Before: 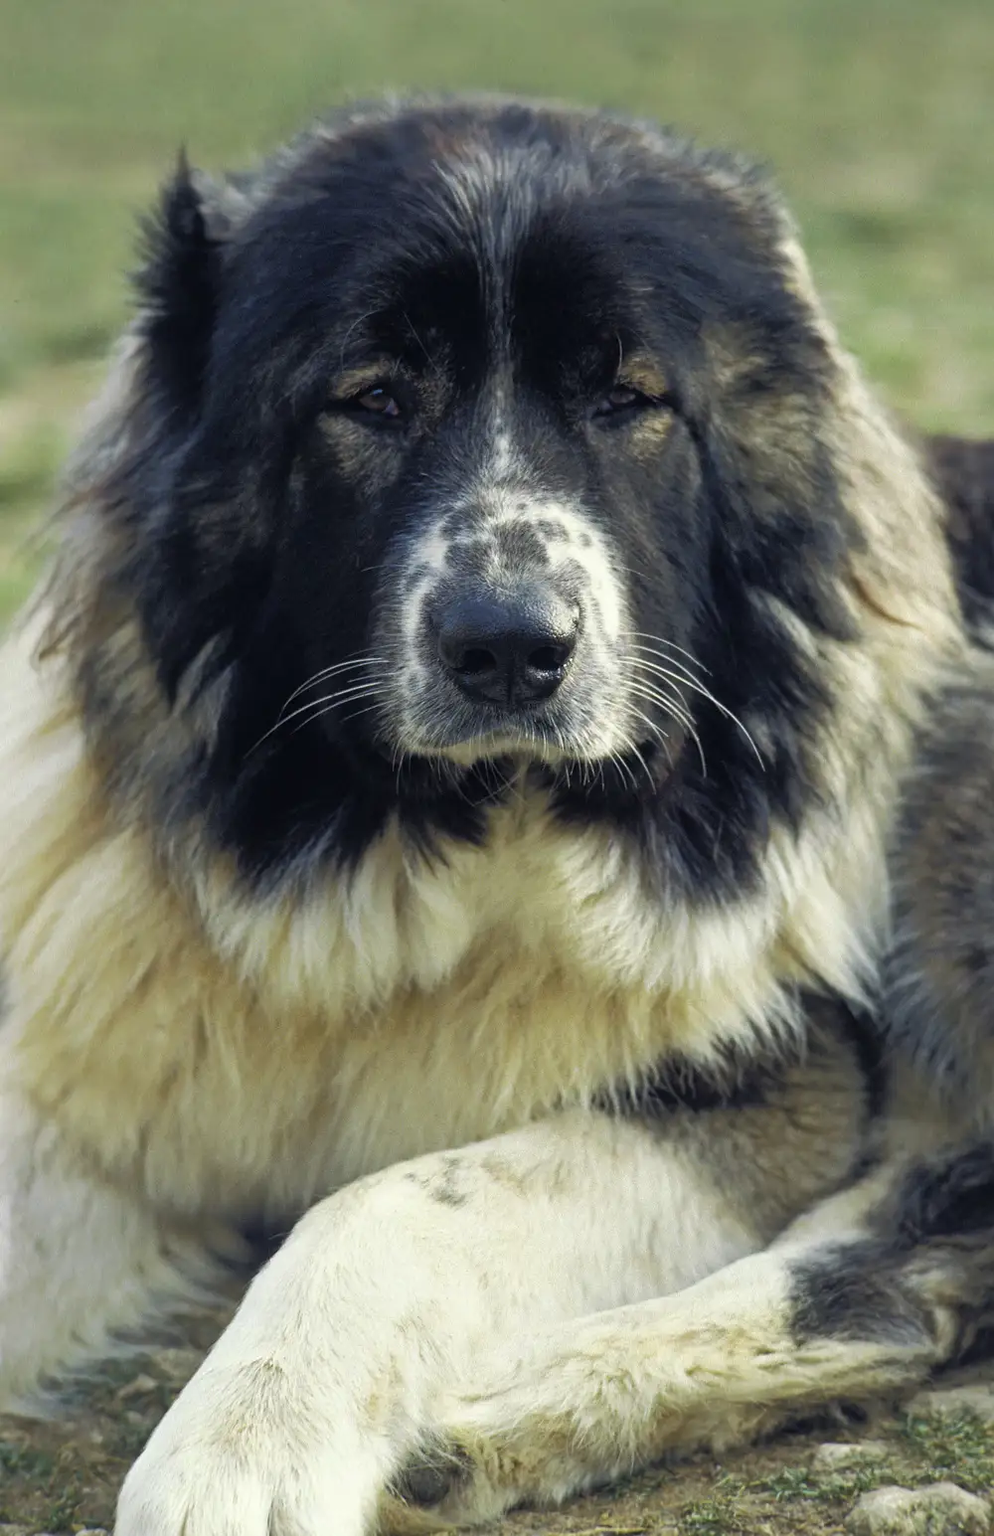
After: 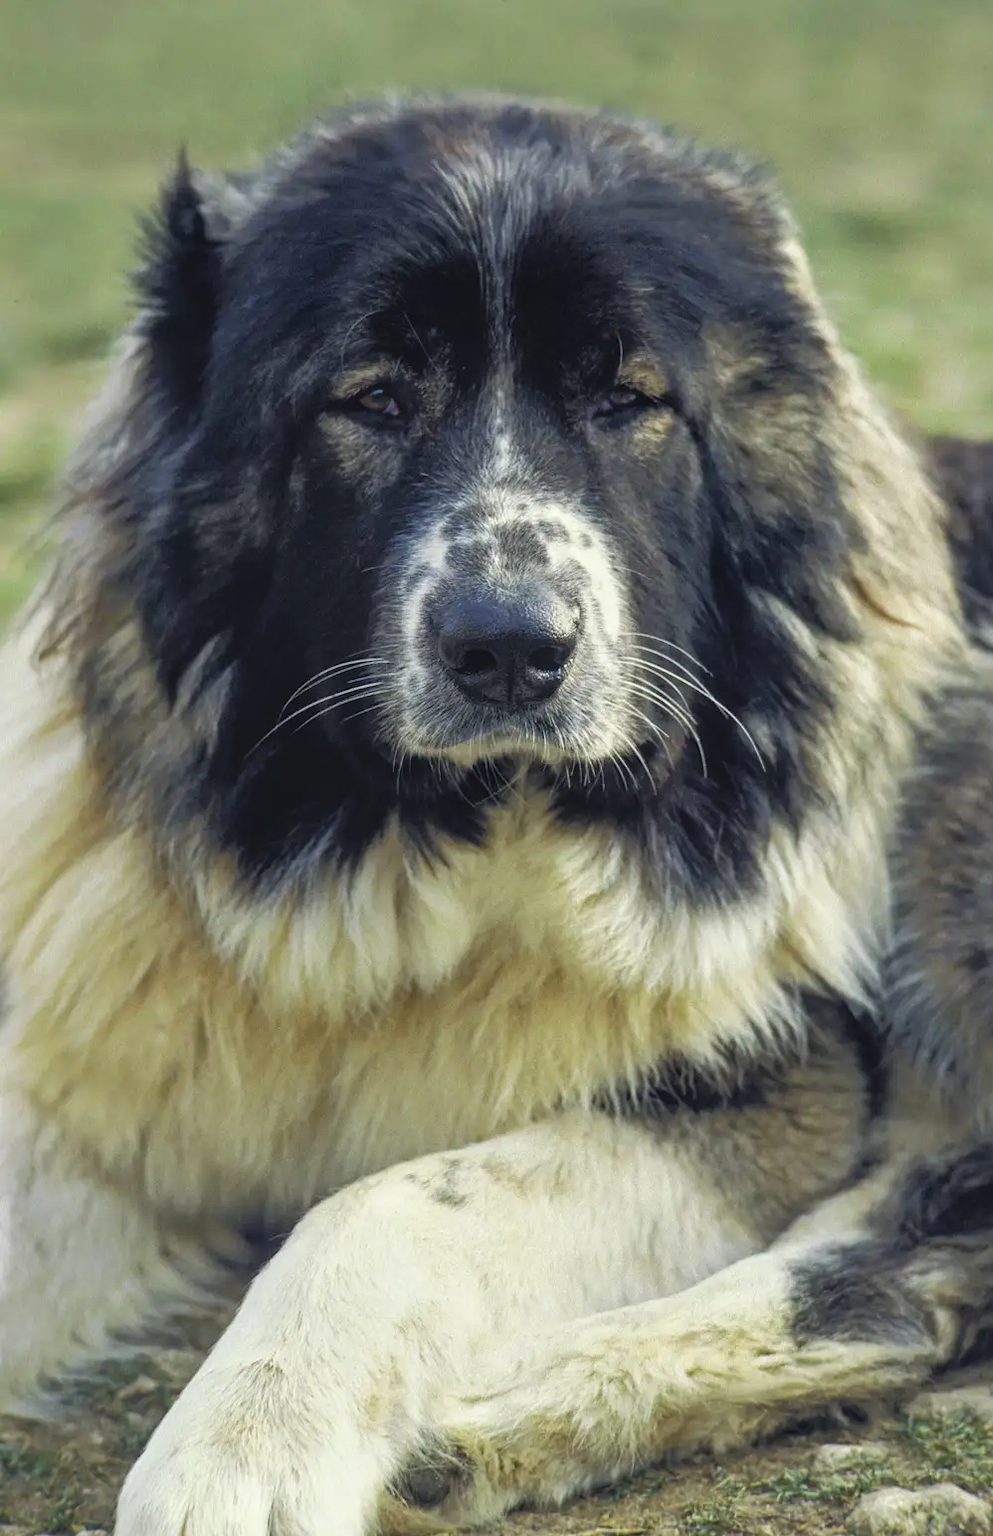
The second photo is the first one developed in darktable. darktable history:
local contrast: detail 130%
contrast brightness saturation: contrast -0.1, brightness 0.05, saturation 0.08
